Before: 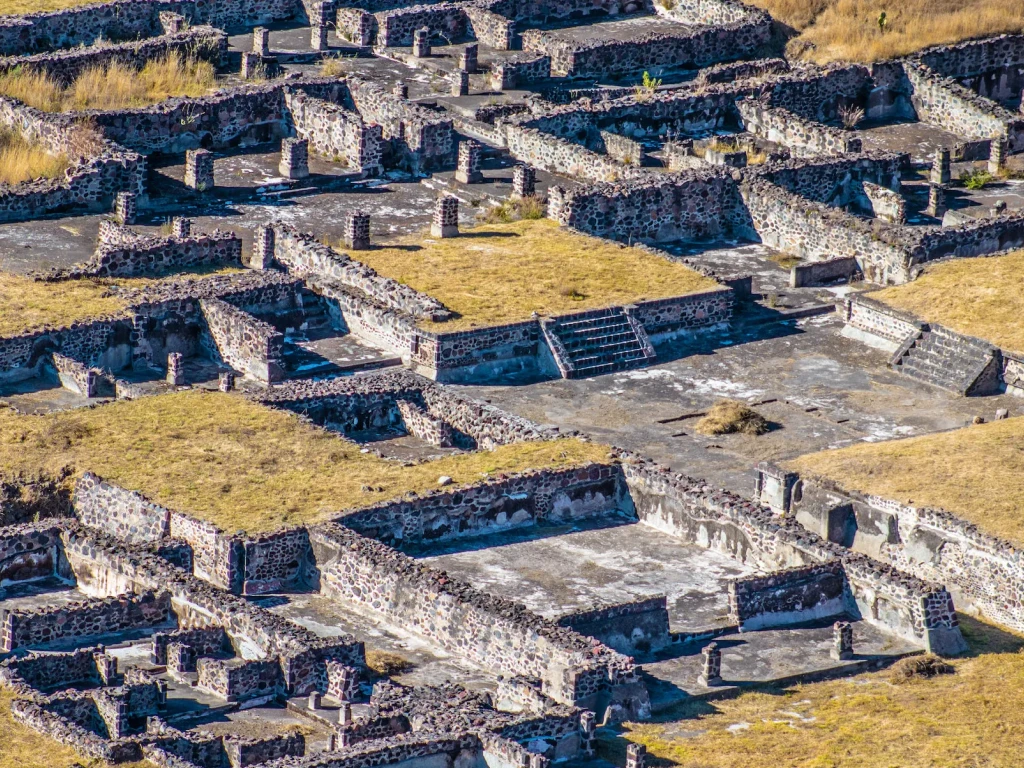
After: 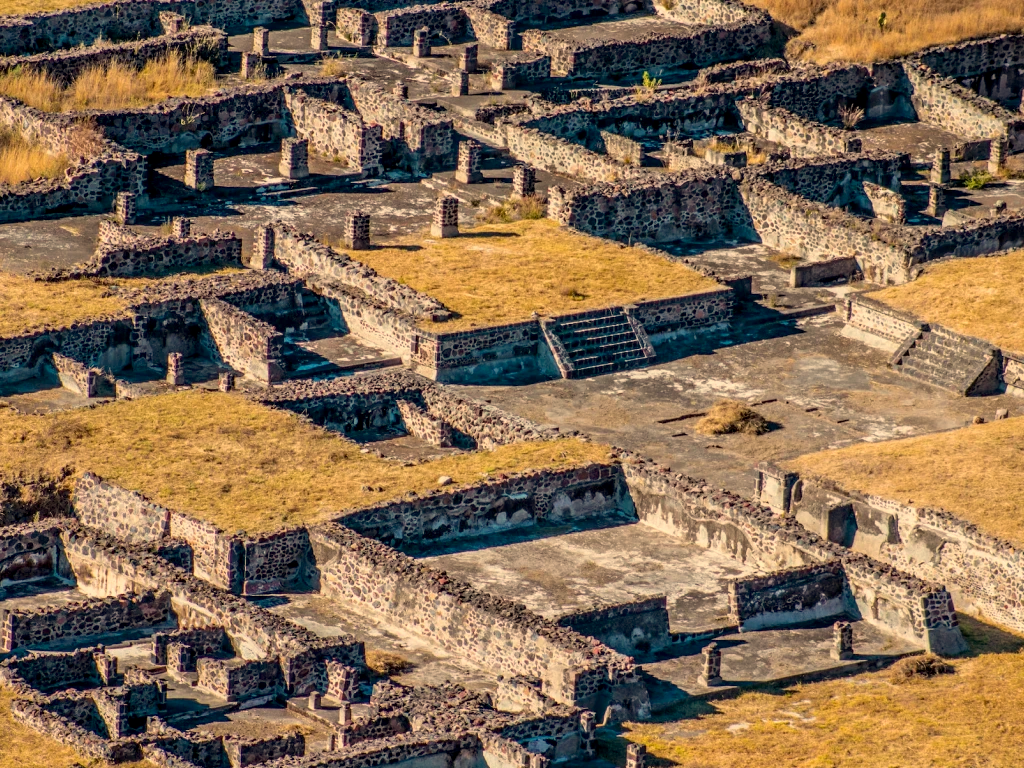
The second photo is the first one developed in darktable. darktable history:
exposure: black level correction 0.006, exposure -0.226 EV, compensate highlight preservation false
white balance: red 1.138, green 0.996, blue 0.812
